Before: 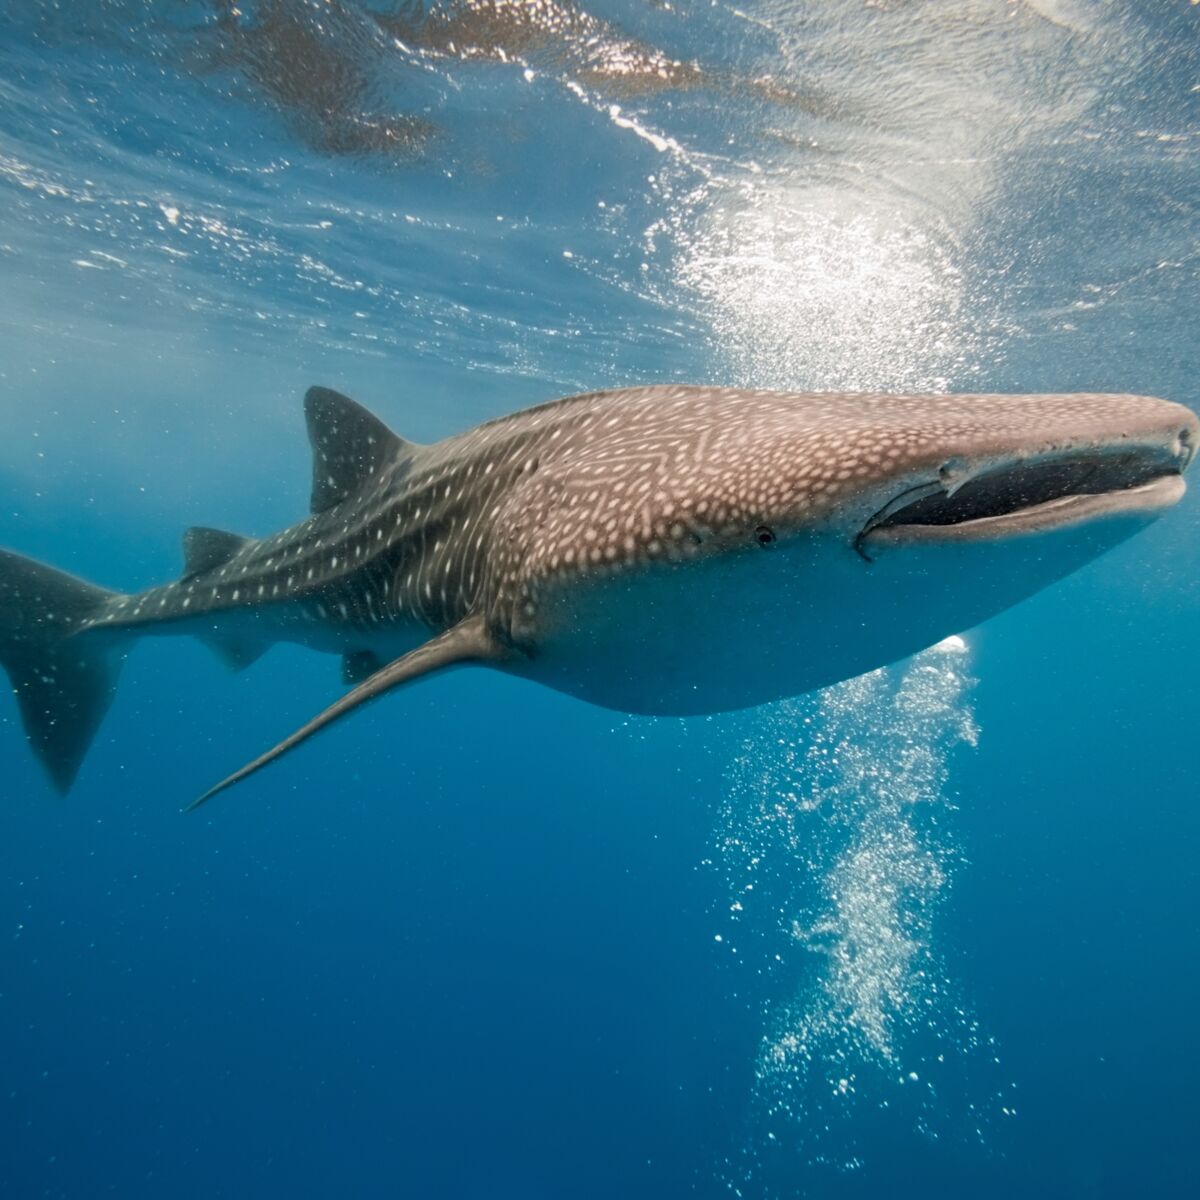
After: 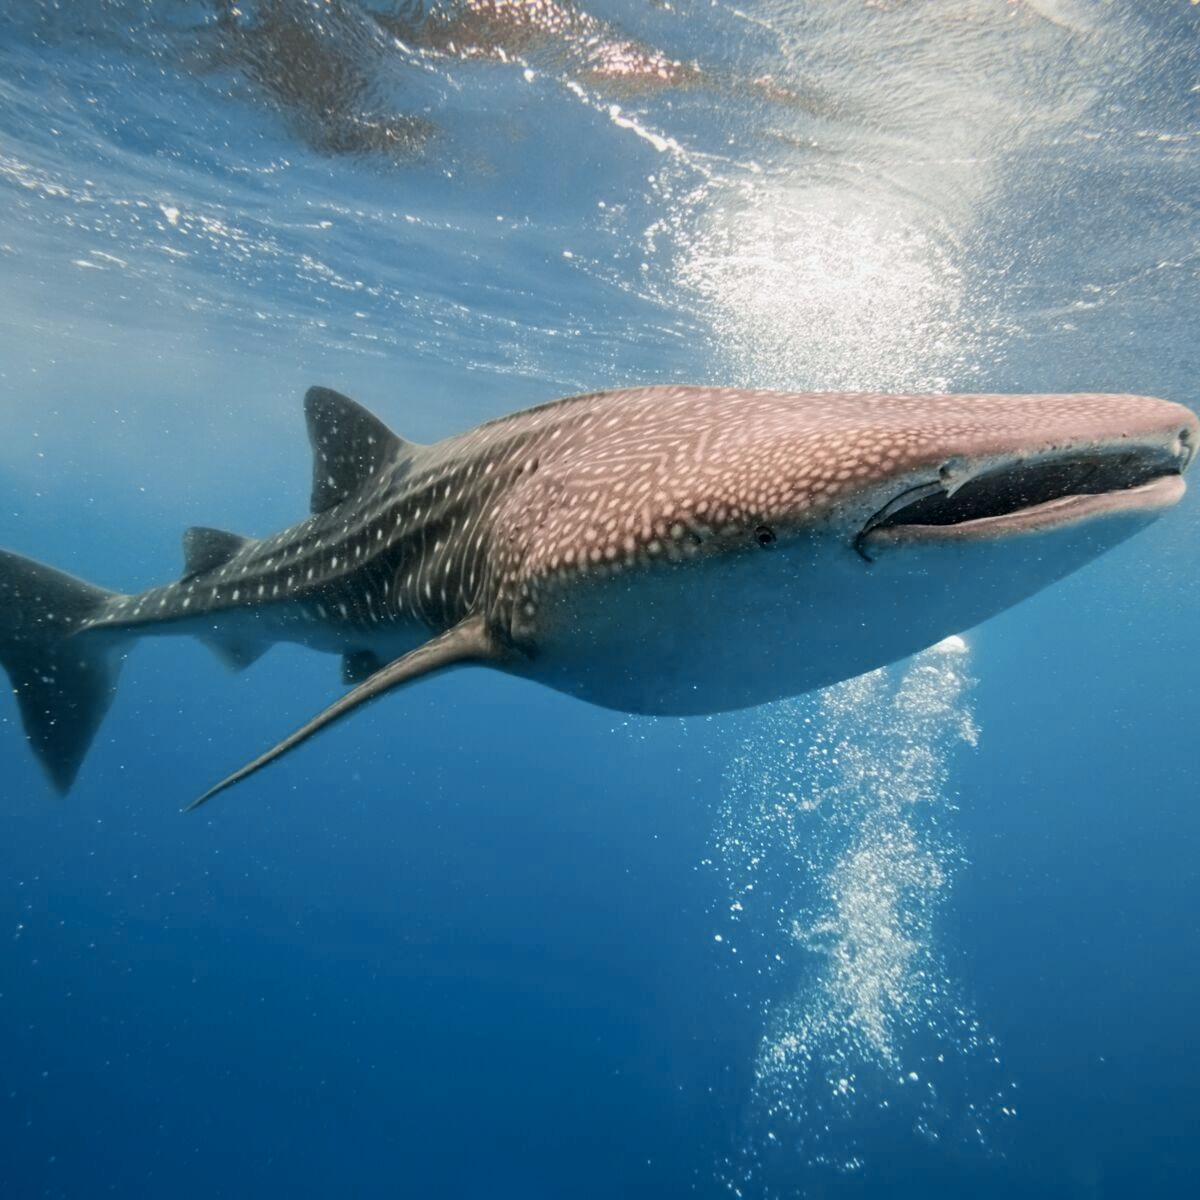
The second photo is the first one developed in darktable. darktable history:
tone curve: curves: ch0 [(0, 0) (0.105, 0.068) (0.181, 0.14) (0.28, 0.259) (0.384, 0.404) (0.485, 0.531) (0.638, 0.681) (0.87, 0.883) (1, 0.977)]; ch1 [(0, 0) (0.161, 0.092) (0.35, 0.33) (0.379, 0.401) (0.456, 0.469) (0.501, 0.499) (0.516, 0.524) (0.562, 0.569) (0.635, 0.646) (1, 1)]; ch2 [(0, 0) (0.371, 0.362) (0.437, 0.437) (0.5, 0.5) (0.53, 0.524) (0.56, 0.561) (0.622, 0.606) (1, 1)], color space Lab, independent channels, preserve colors none
